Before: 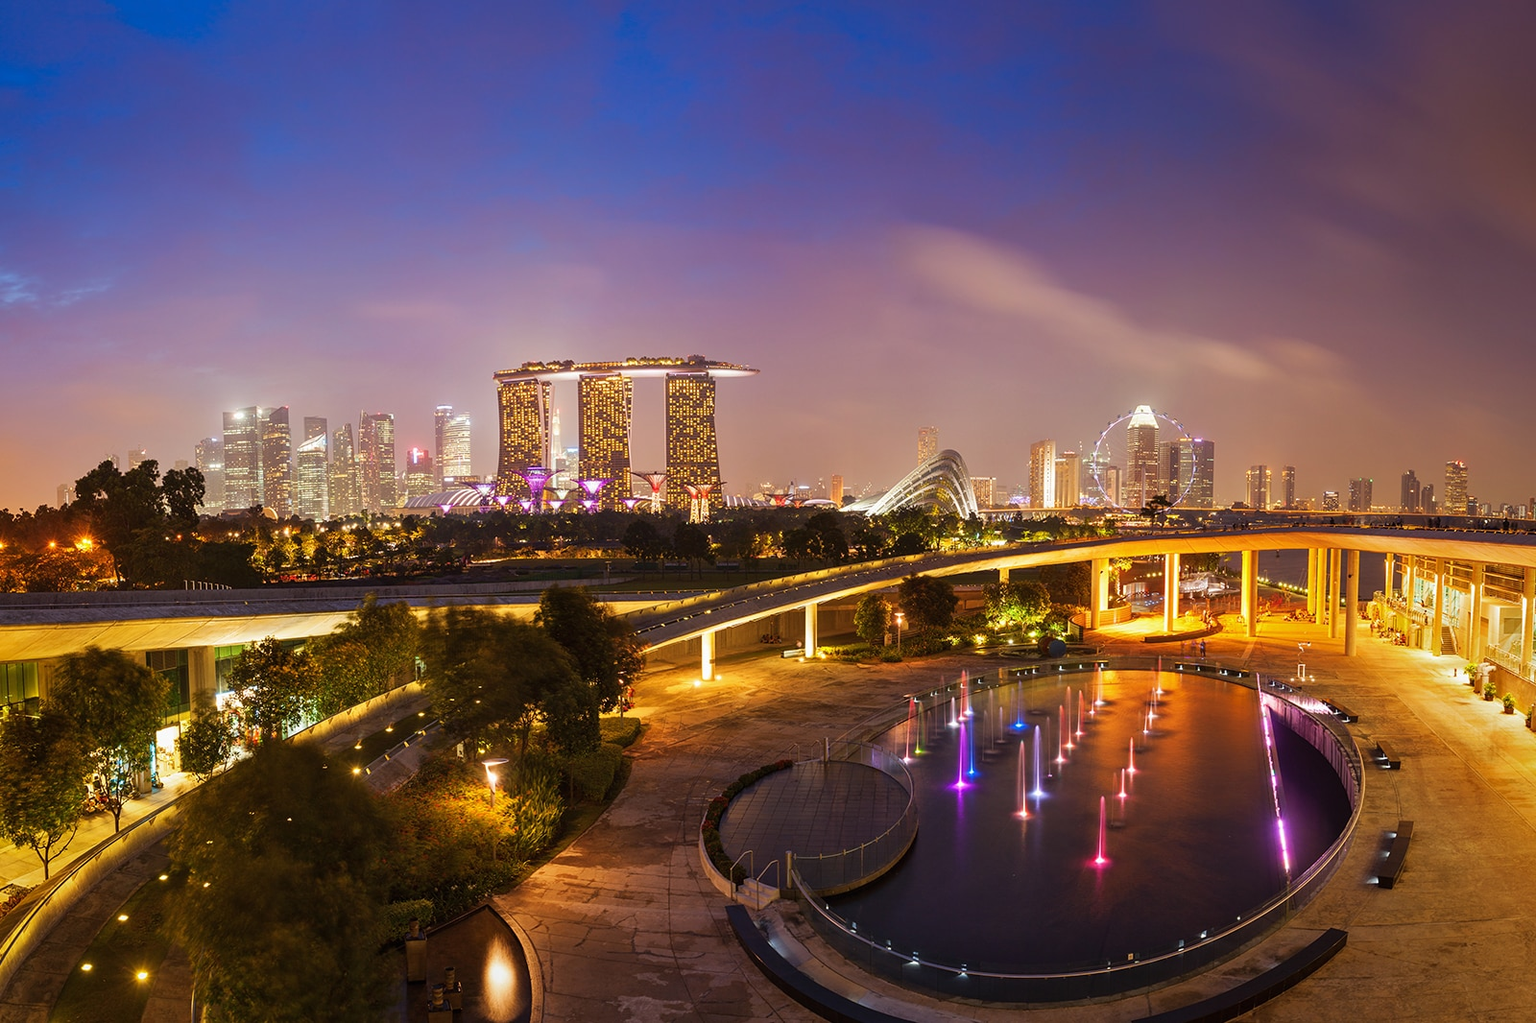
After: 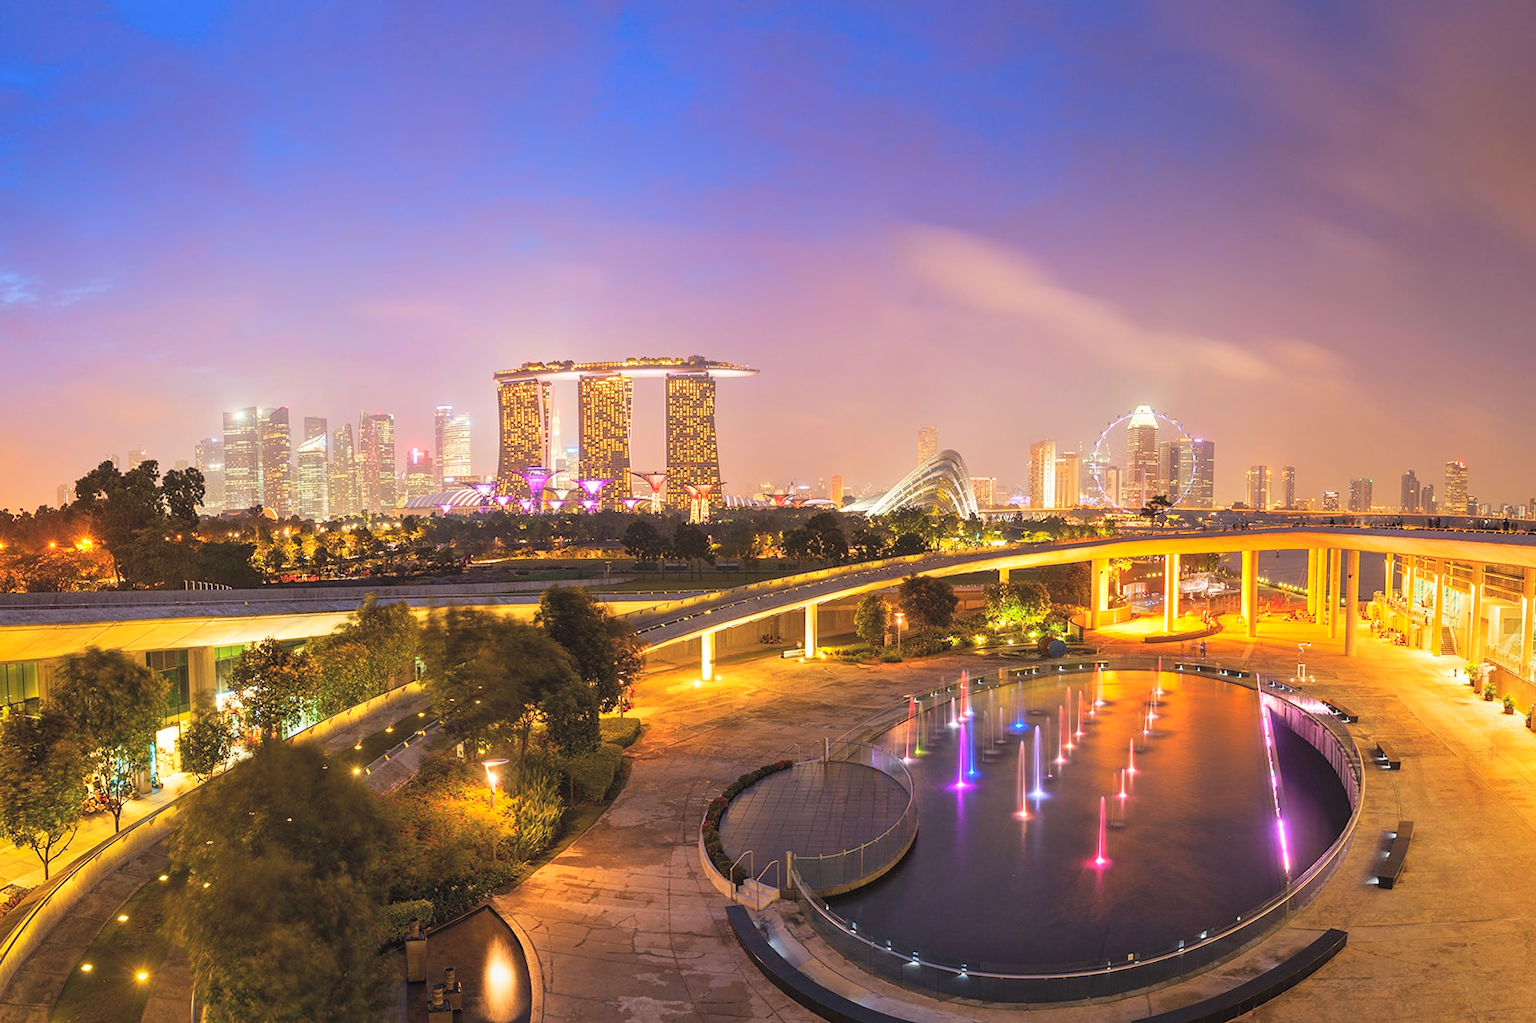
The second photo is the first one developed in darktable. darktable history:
contrast brightness saturation: contrast 0.1, brightness 0.316, saturation 0.141
tone equalizer: on, module defaults
